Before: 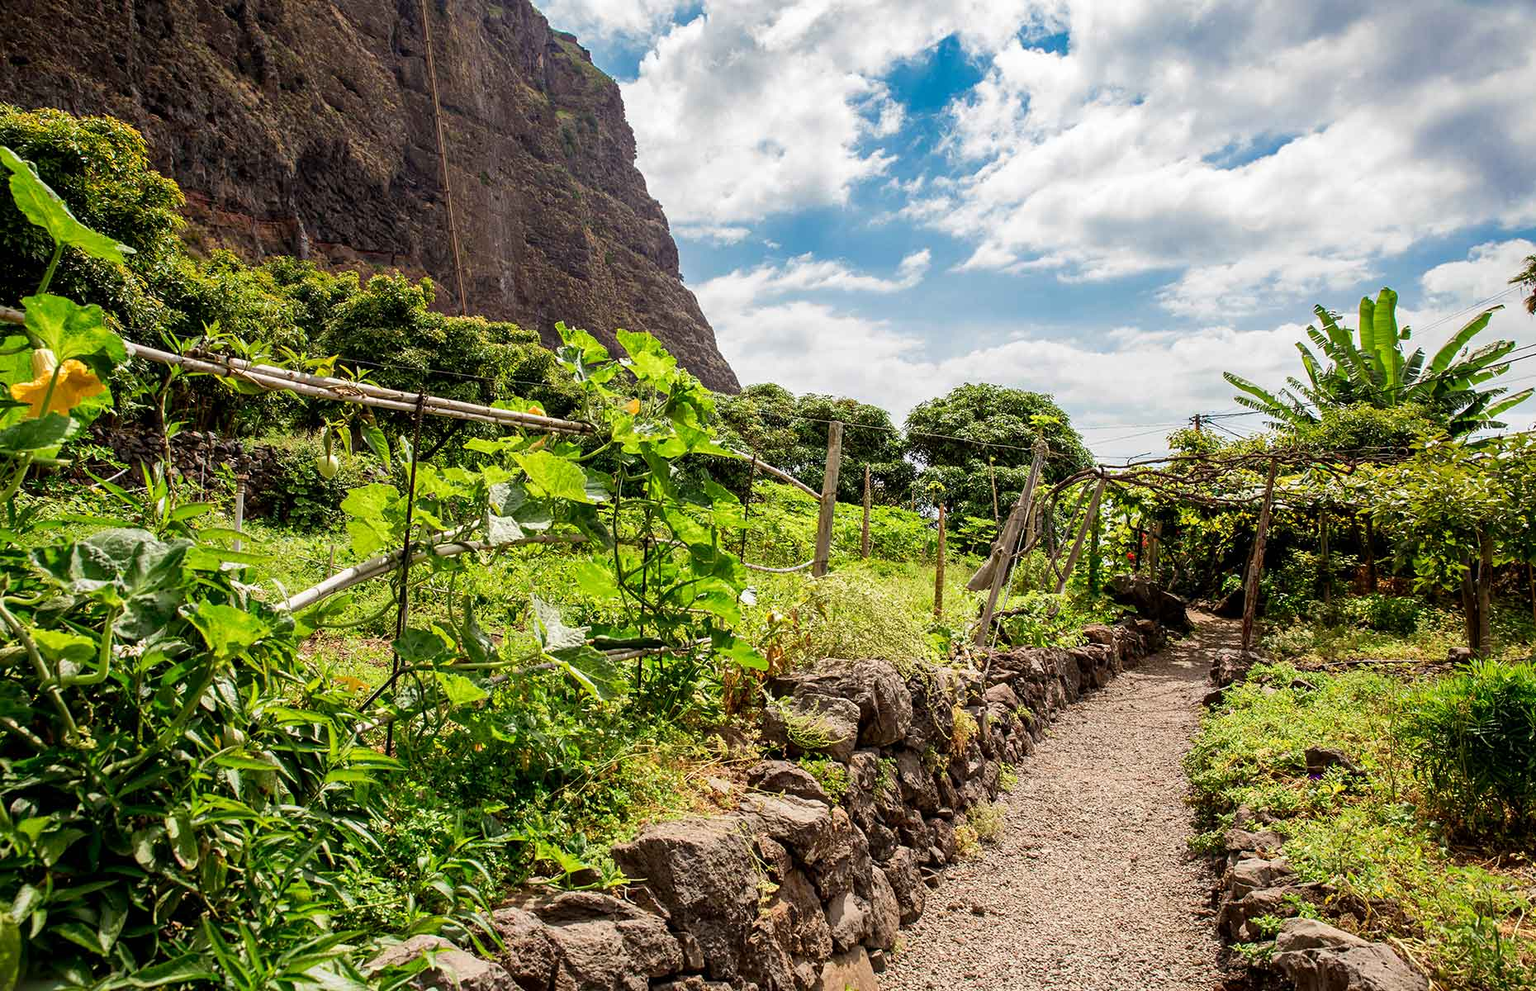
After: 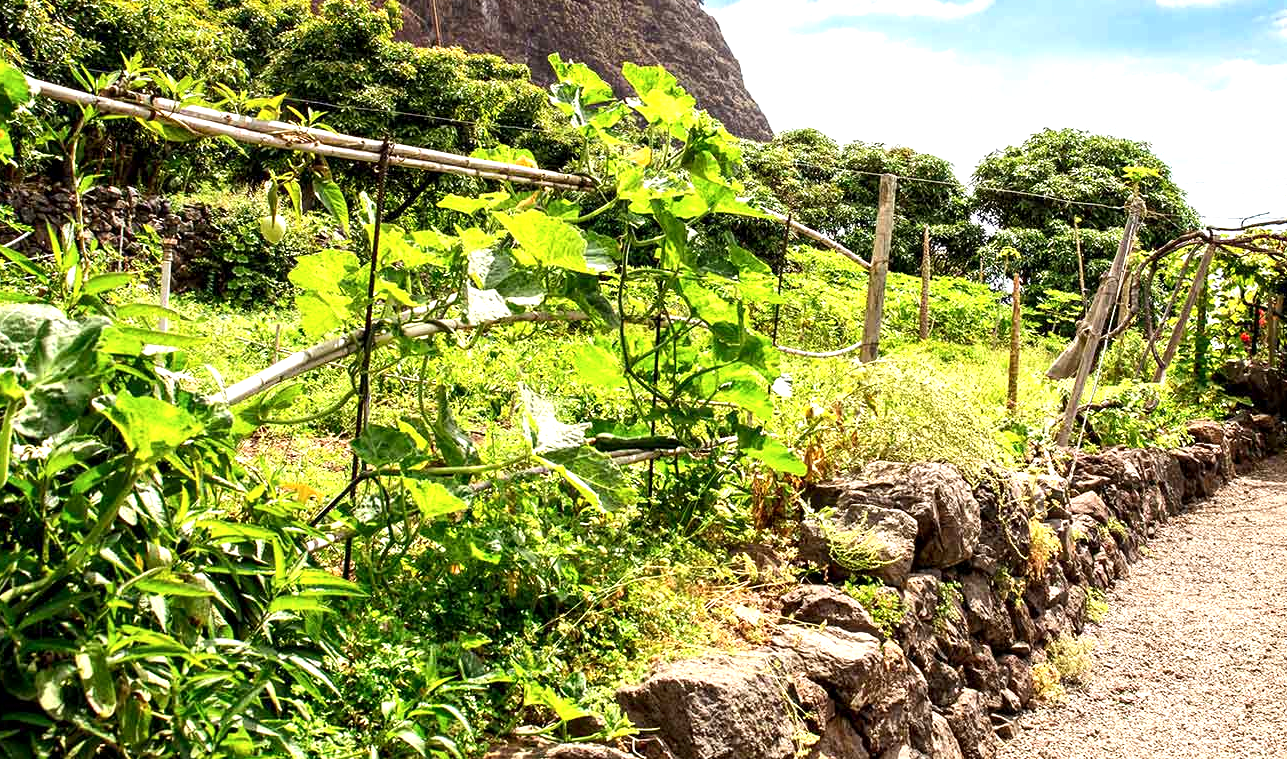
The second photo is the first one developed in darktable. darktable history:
crop: left 6.694%, top 28.017%, right 24.062%, bottom 8.654%
local contrast: highlights 107%, shadows 100%, detail 119%, midtone range 0.2
exposure: black level correction 0, exposure 0.857 EV, compensate highlight preservation false
tone curve: curves: ch0 [(0, 0) (0.003, 0.003) (0.011, 0.01) (0.025, 0.023) (0.044, 0.041) (0.069, 0.064) (0.1, 0.092) (0.136, 0.125) (0.177, 0.163) (0.224, 0.207) (0.277, 0.255) (0.335, 0.309) (0.399, 0.375) (0.468, 0.459) (0.543, 0.548) (0.623, 0.629) (0.709, 0.716) (0.801, 0.808) (0.898, 0.911) (1, 1)], color space Lab, independent channels, preserve colors none
